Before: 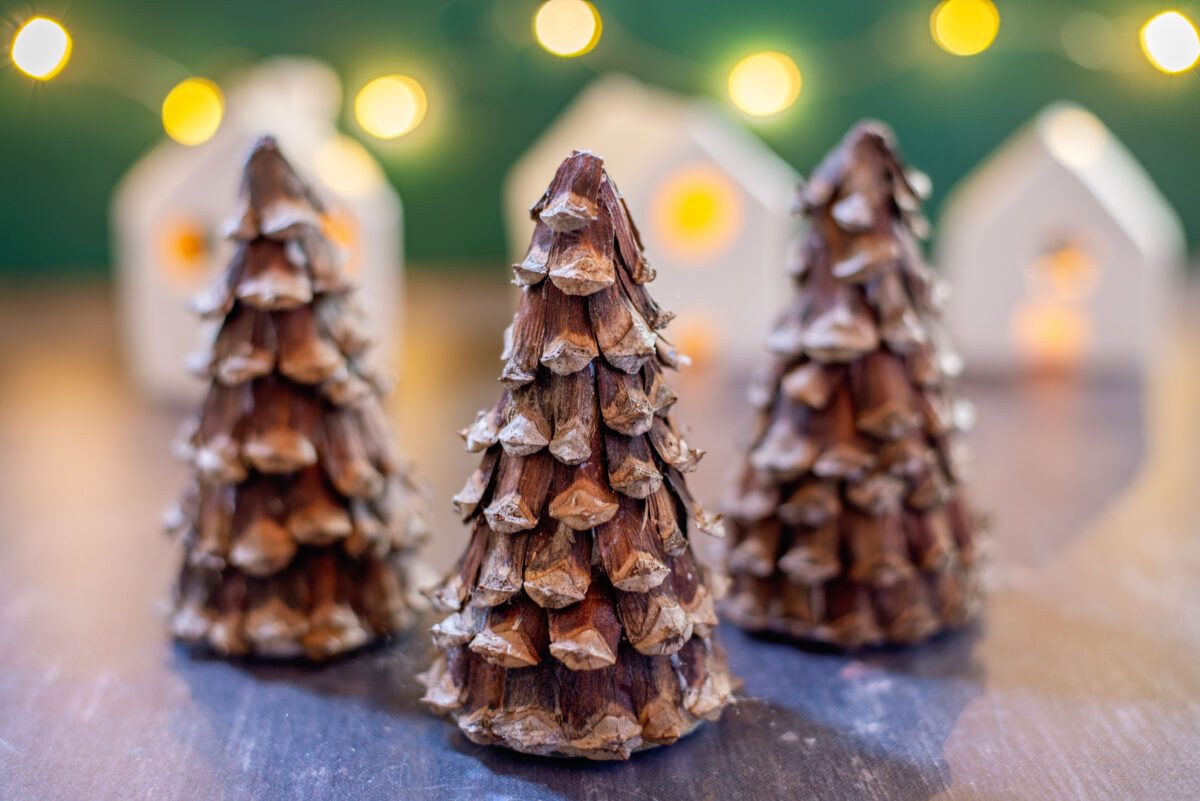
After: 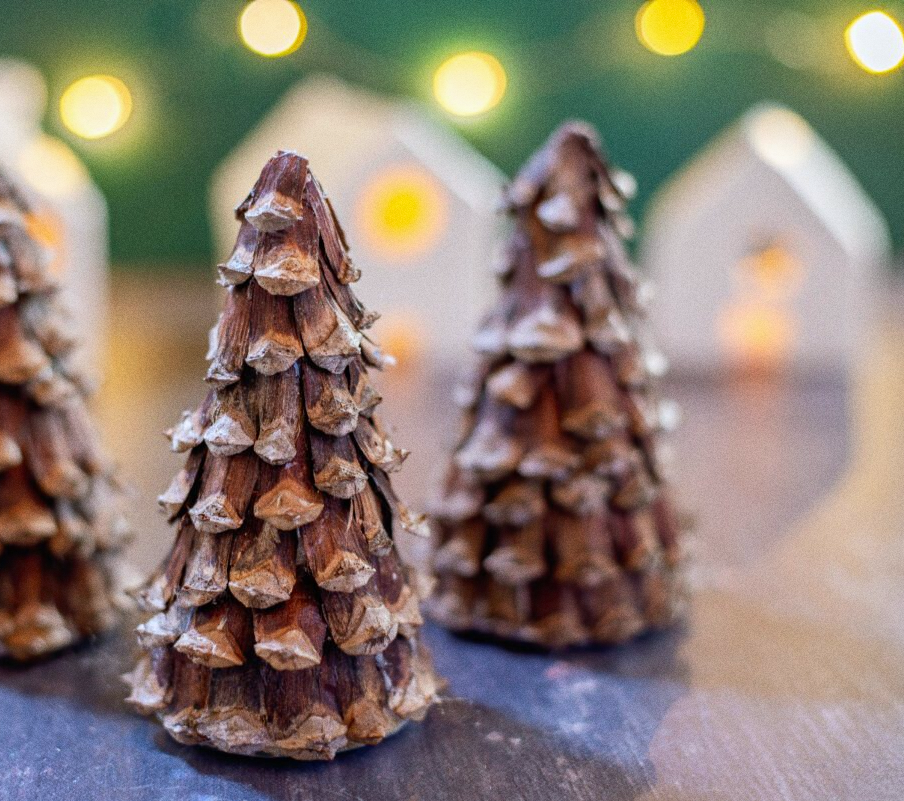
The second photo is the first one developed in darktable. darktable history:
white balance: red 0.982, blue 1.018
crop and rotate: left 24.6%
grain: coarseness 0.47 ISO
